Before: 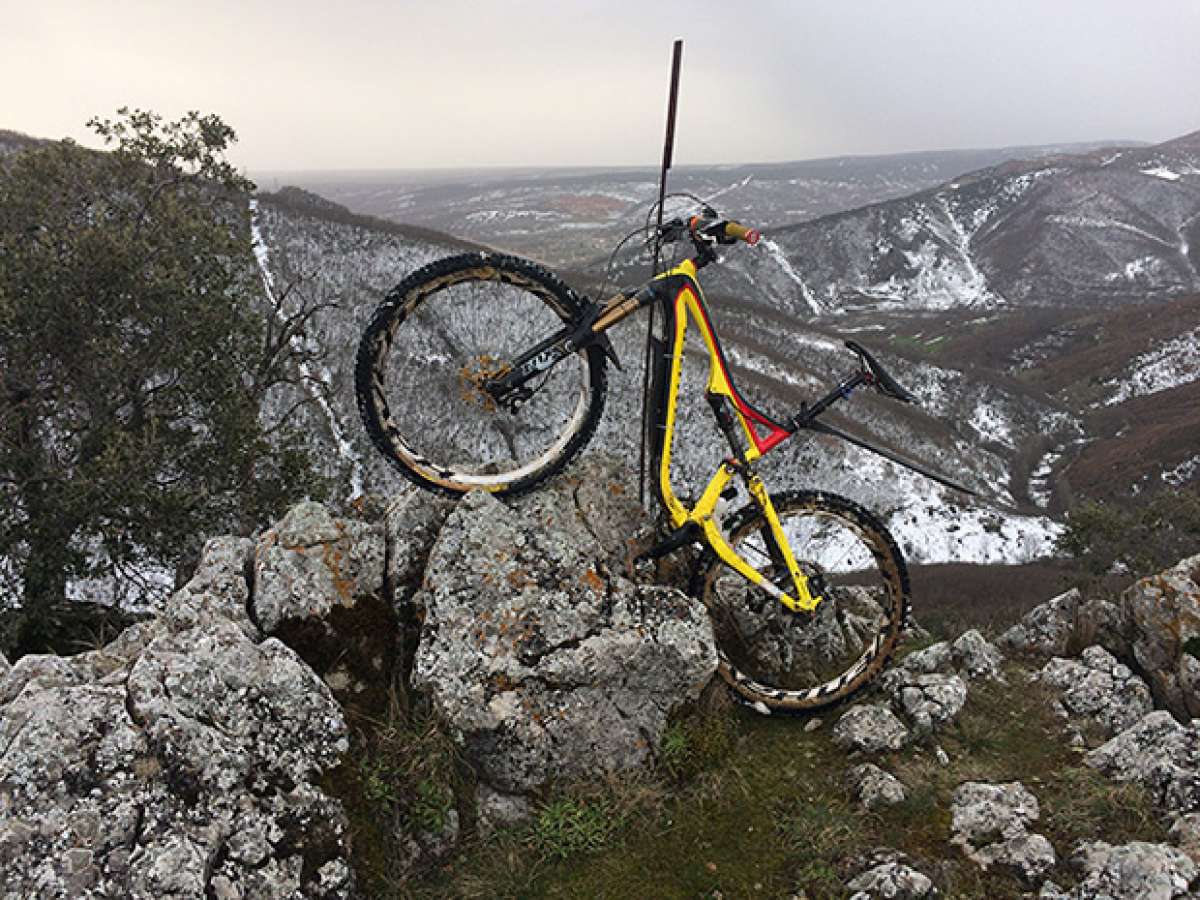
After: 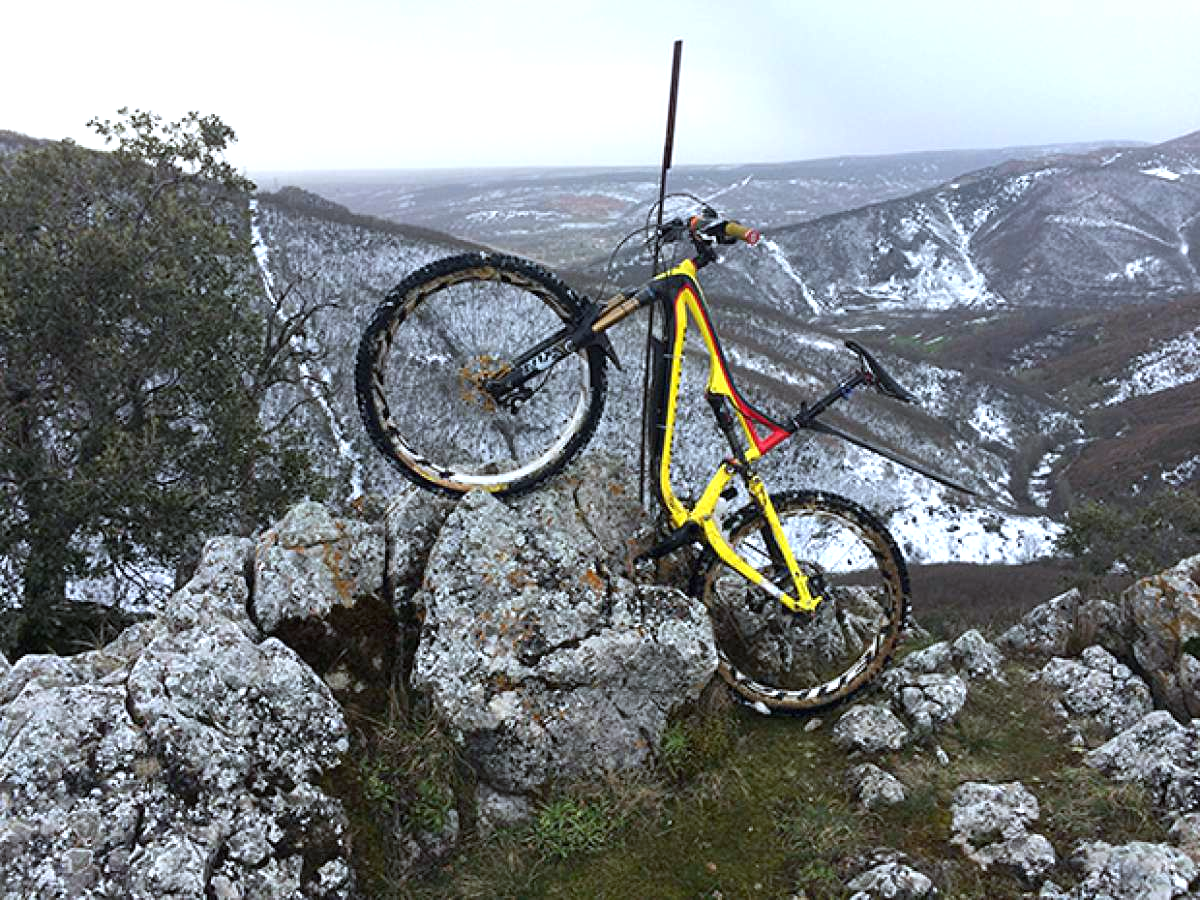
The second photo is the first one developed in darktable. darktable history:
exposure: black level correction 0.001, exposure 0.5 EV, compensate exposure bias true, compensate highlight preservation false
white balance: red 0.924, blue 1.095
